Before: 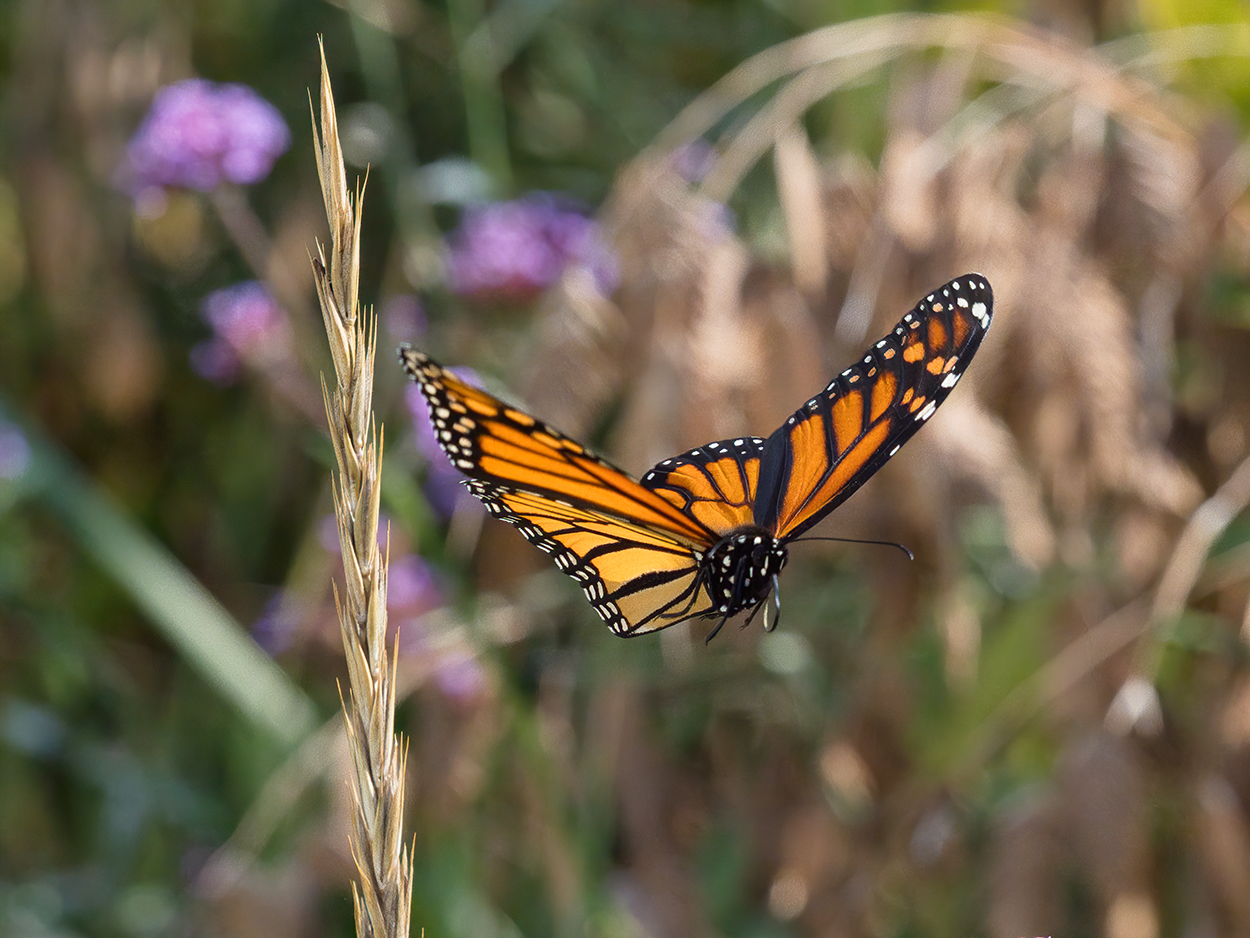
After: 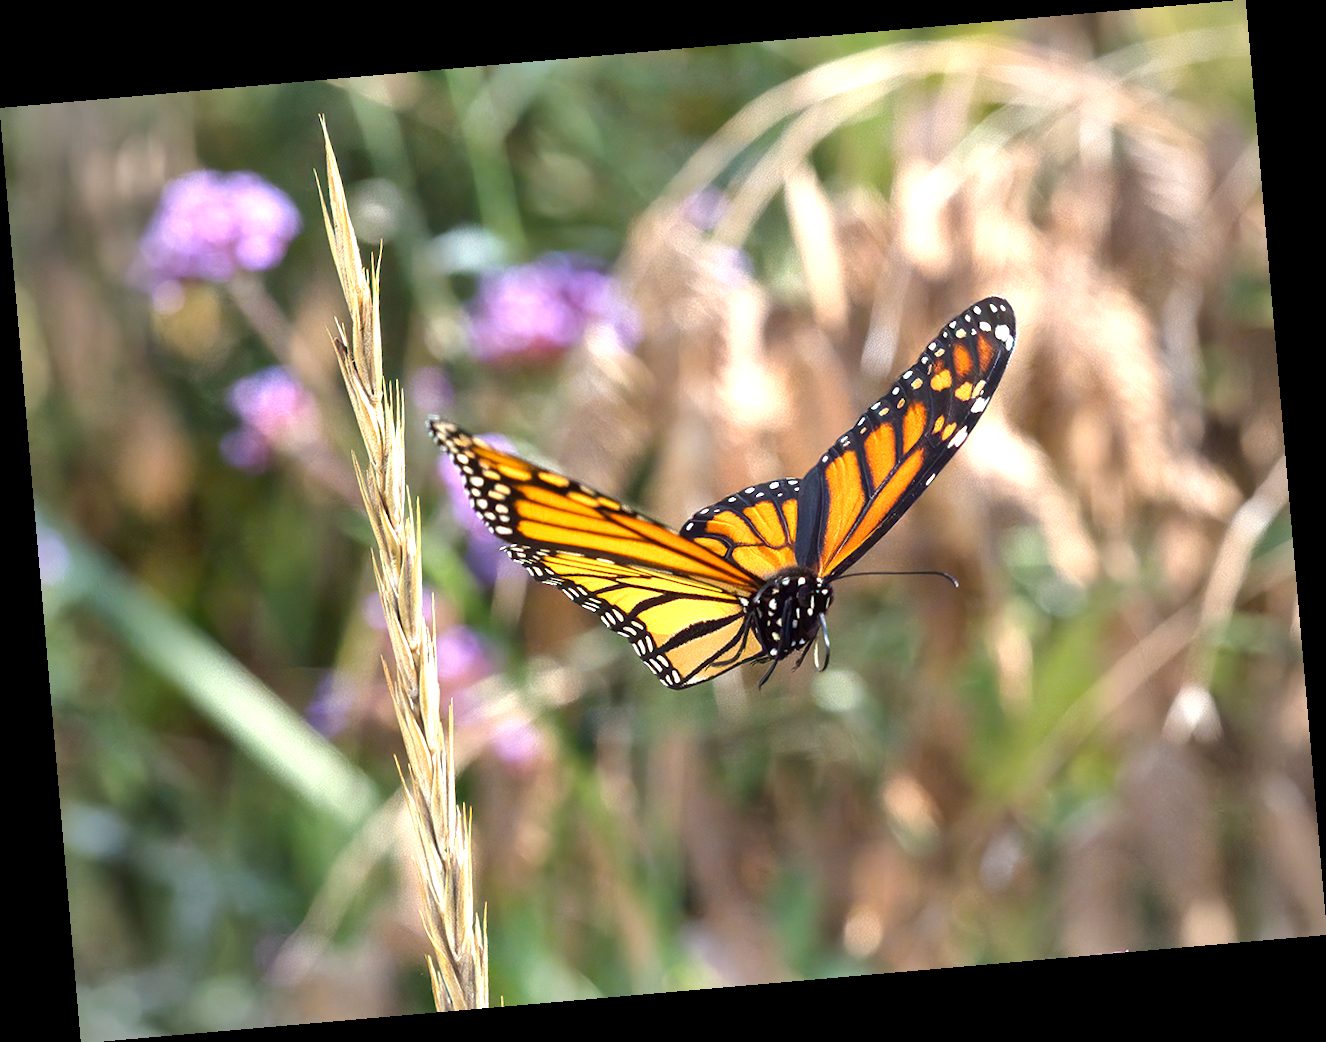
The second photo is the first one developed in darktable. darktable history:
rotate and perspective: rotation -4.98°, automatic cropping off
shadows and highlights: shadows 52.34, highlights -28.23, soften with gaussian
vignetting: fall-off start 71.74%
exposure: black level correction 0.001, exposure 1.129 EV, compensate exposure bias true, compensate highlight preservation false
